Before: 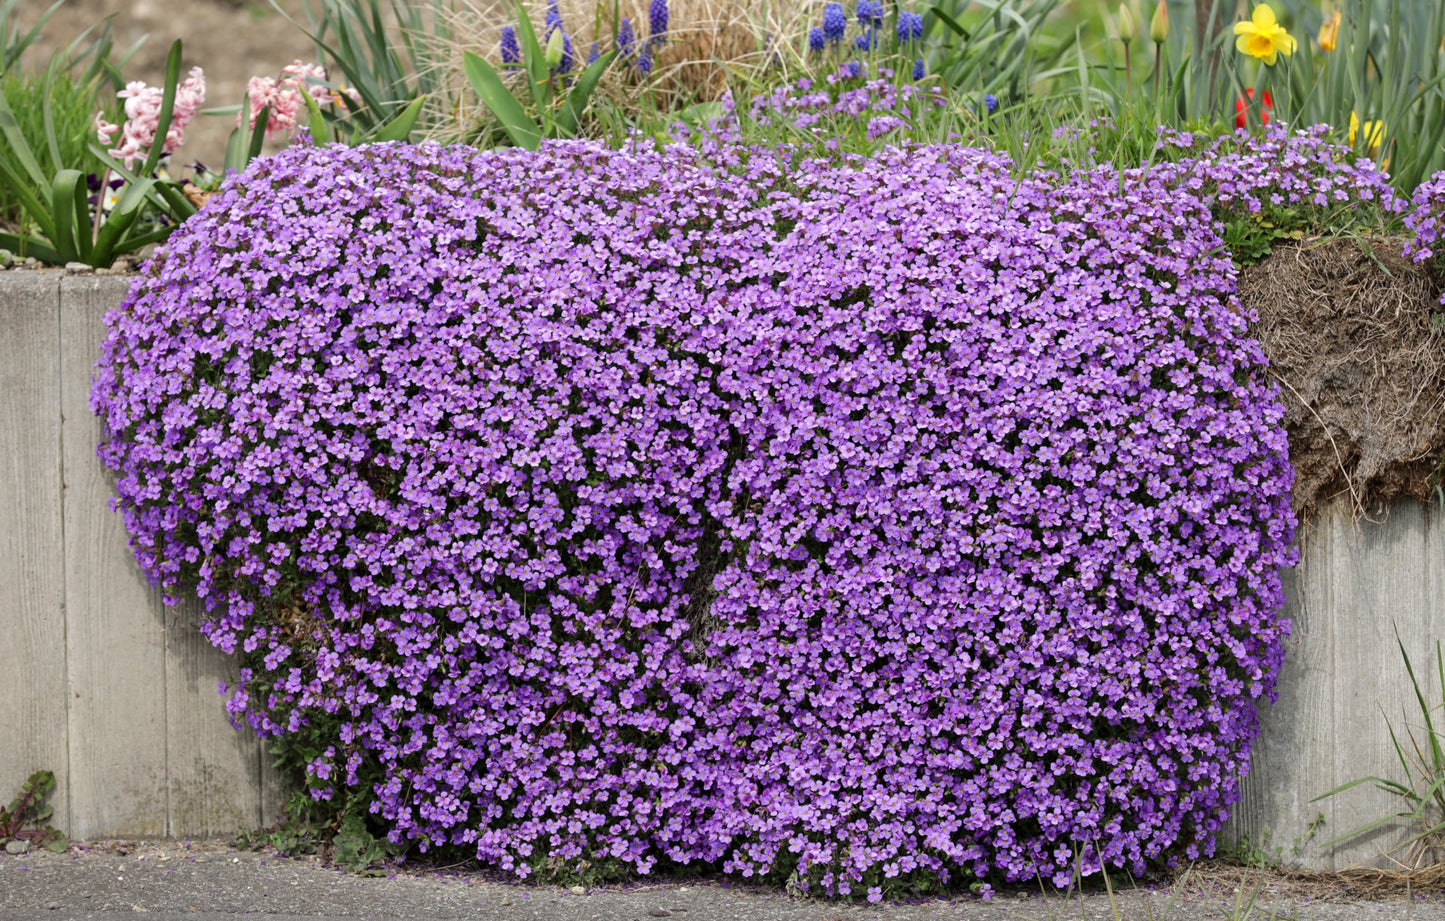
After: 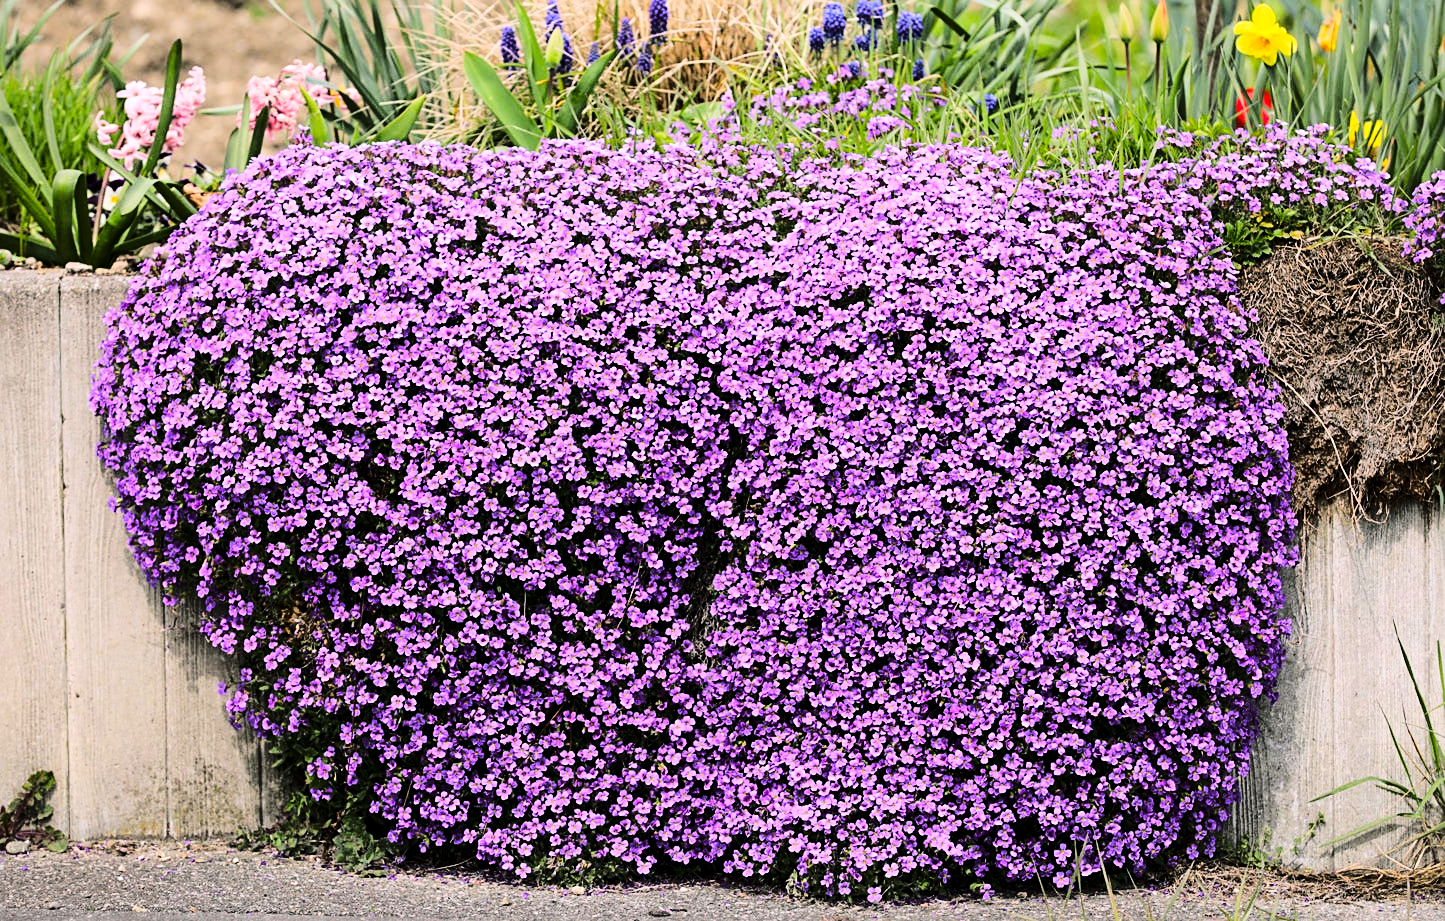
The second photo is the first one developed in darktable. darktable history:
sharpen: on, module defaults
tone curve: curves: ch0 [(0, 0) (0.179, 0.073) (0.265, 0.147) (0.463, 0.553) (0.51, 0.635) (0.716, 0.863) (1, 0.997)], color space Lab, linked channels, preserve colors none
color balance rgb: shadows lift › chroma 2%, shadows lift › hue 217.2°, power › chroma 0.25%, power › hue 60°, highlights gain › chroma 1.5%, highlights gain › hue 309.6°, global offset › luminance -0.25%, perceptual saturation grading › global saturation 15%, global vibrance 15%
